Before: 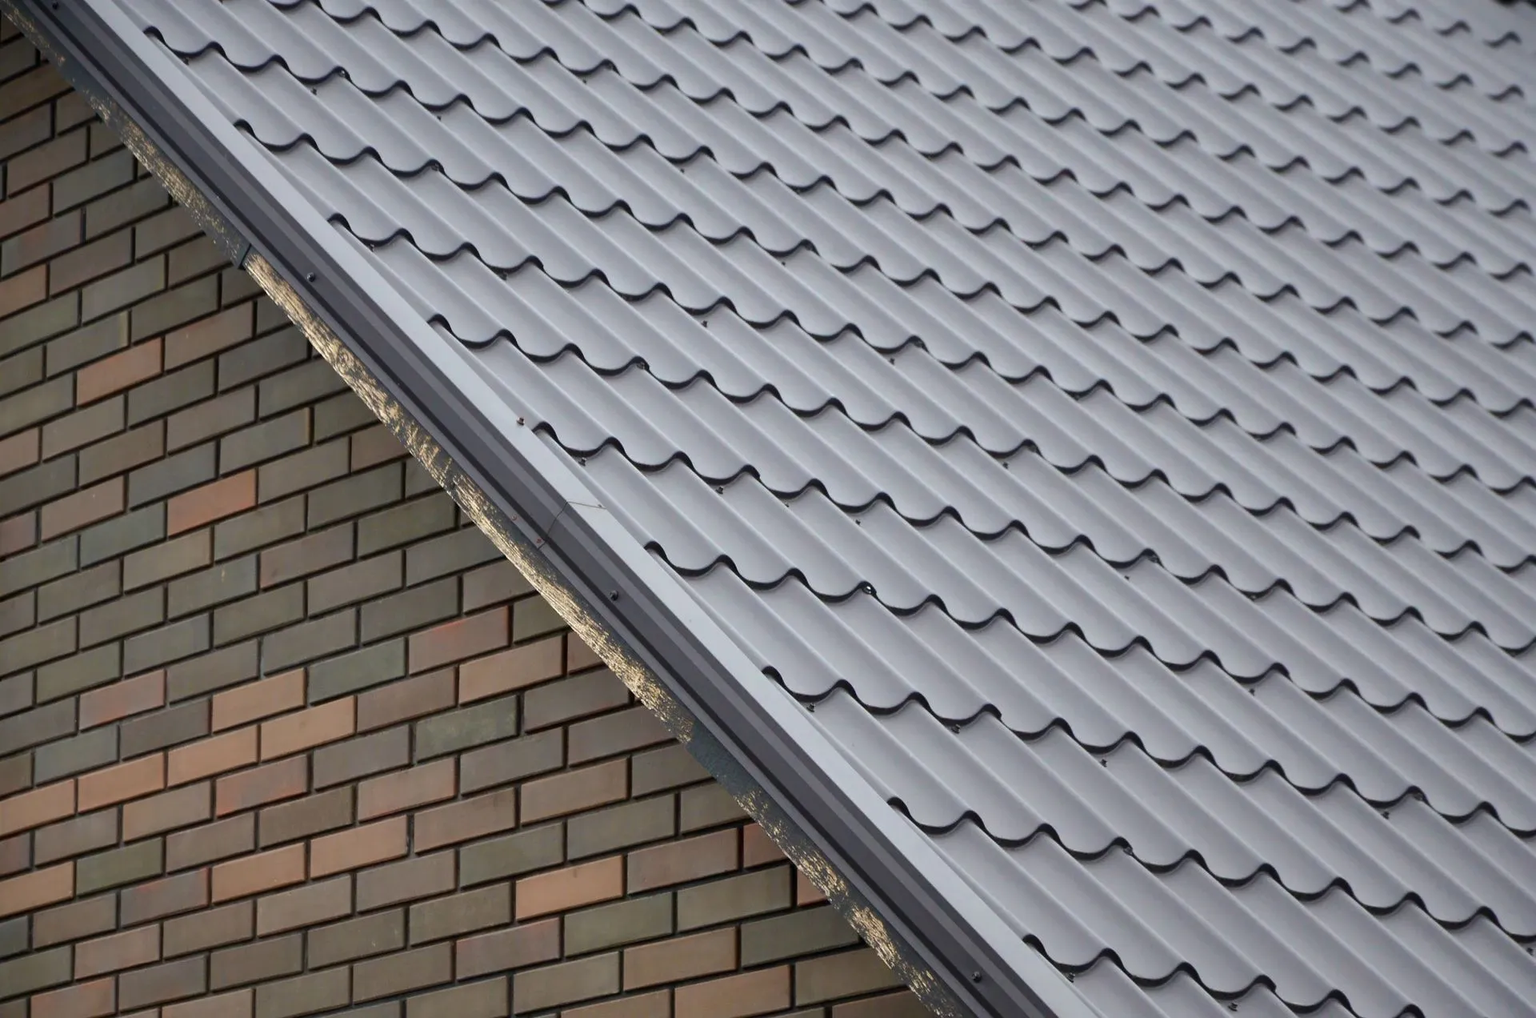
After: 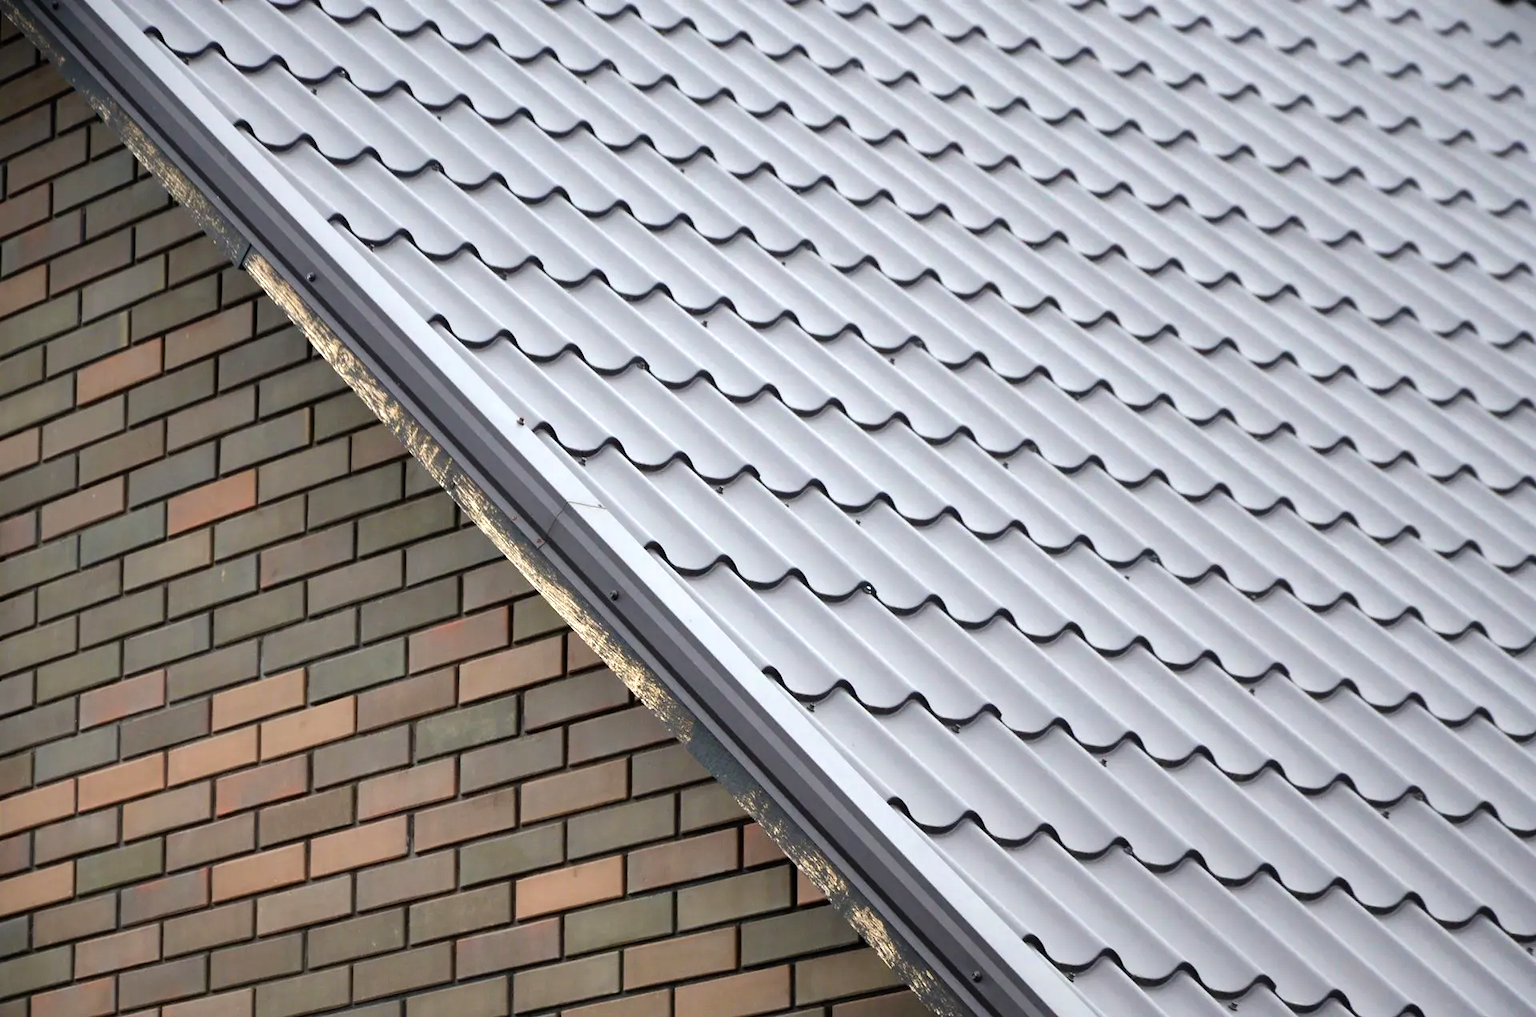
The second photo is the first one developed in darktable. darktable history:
tone equalizer: -8 EV -0.716 EV, -7 EV -0.676 EV, -6 EV -0.575 EV, -5 EV -0.389 EV, -3 EV 0.395 EV, -2 EV 0.6 EV, -1 EV 0.693 EV, +0 EV 0.735 EV
